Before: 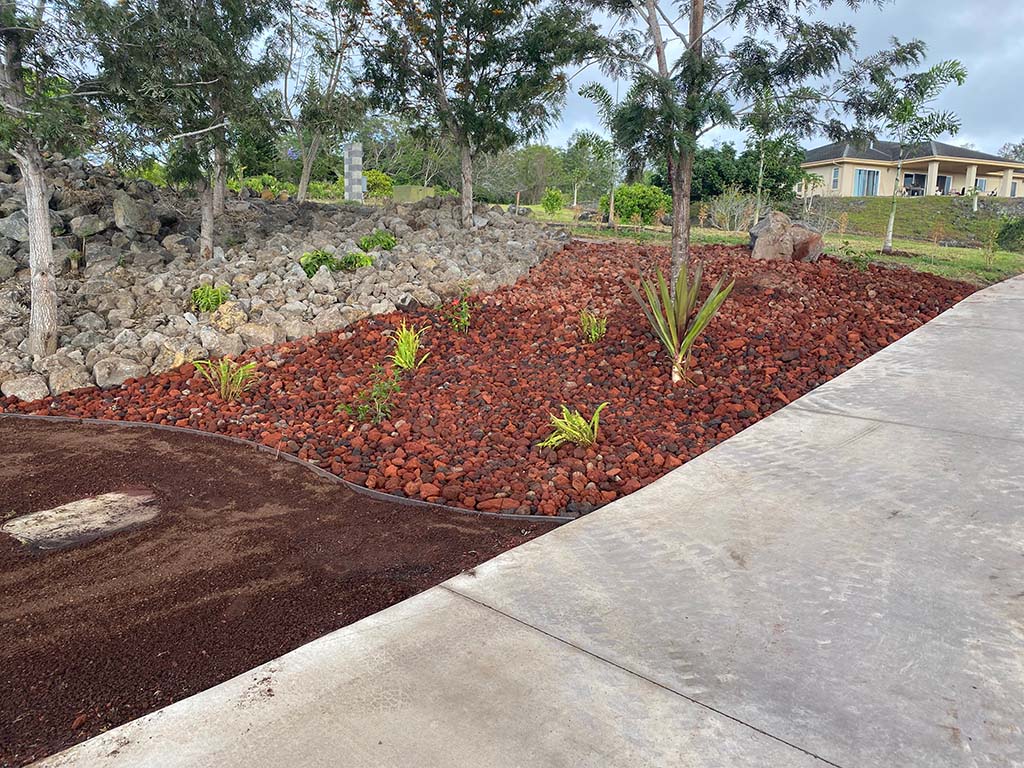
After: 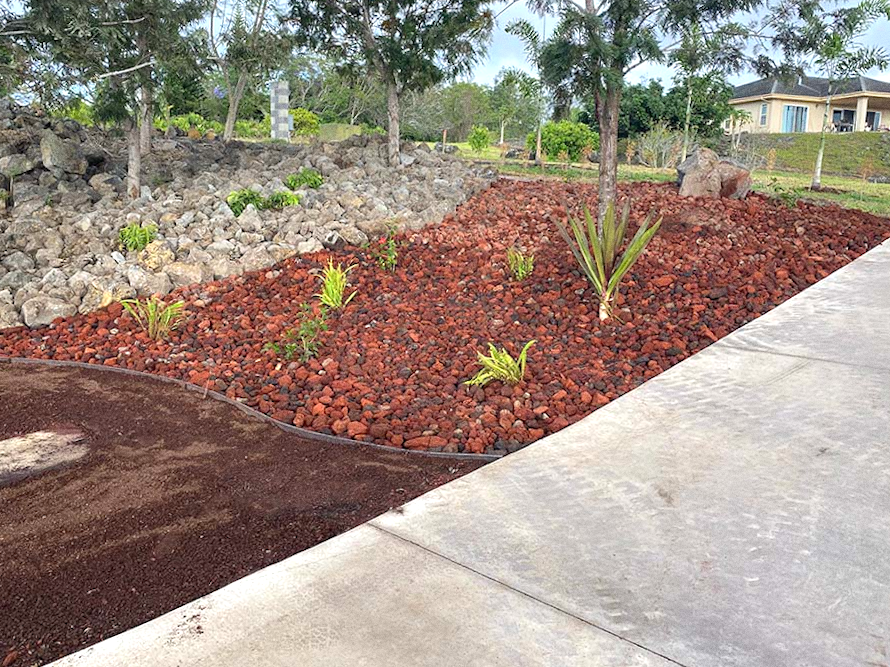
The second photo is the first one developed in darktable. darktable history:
crop and rotate: angle -1.96°, left 3.097%, top 4.154%, right 1.586%, bottom 0.529%
rotate and perspective: rotation -2.12°, lens shift (vertical) 0.009, lens shift (horizontal) -0.008, automatic cropping original format, crop left 0.036, crop right 0.964, crop top 0.05, crop bottom 0.959
exposure: exposure 0.375 EV, compensate highlight preservation false
grain: coarseness 0.47 ISO
